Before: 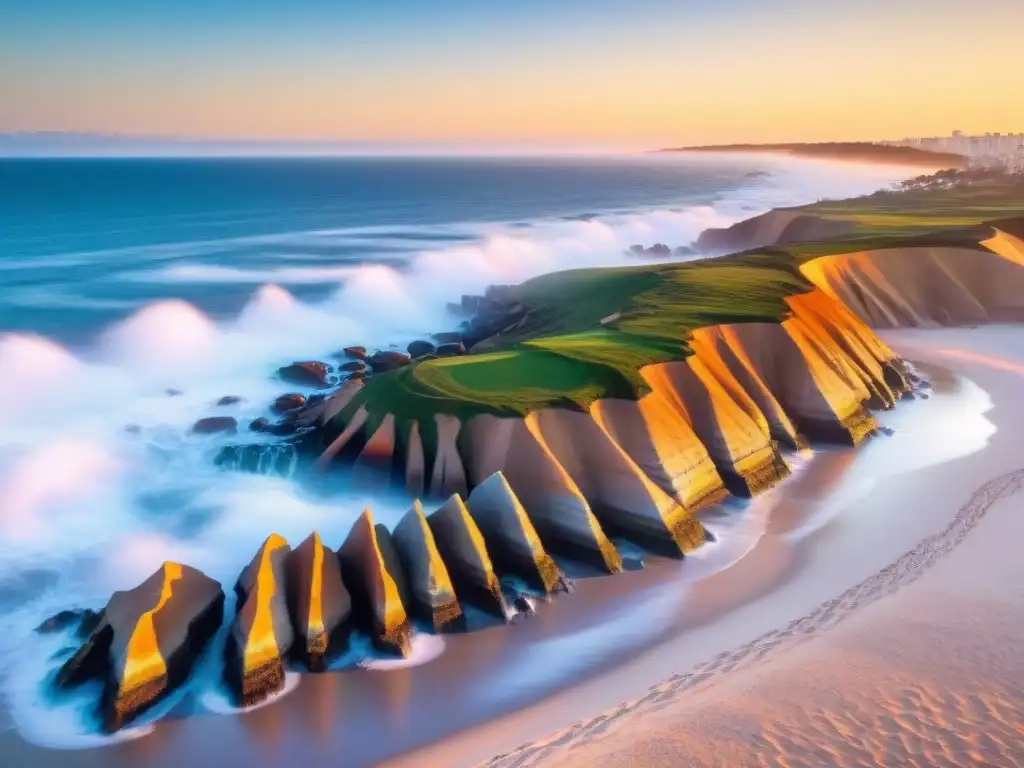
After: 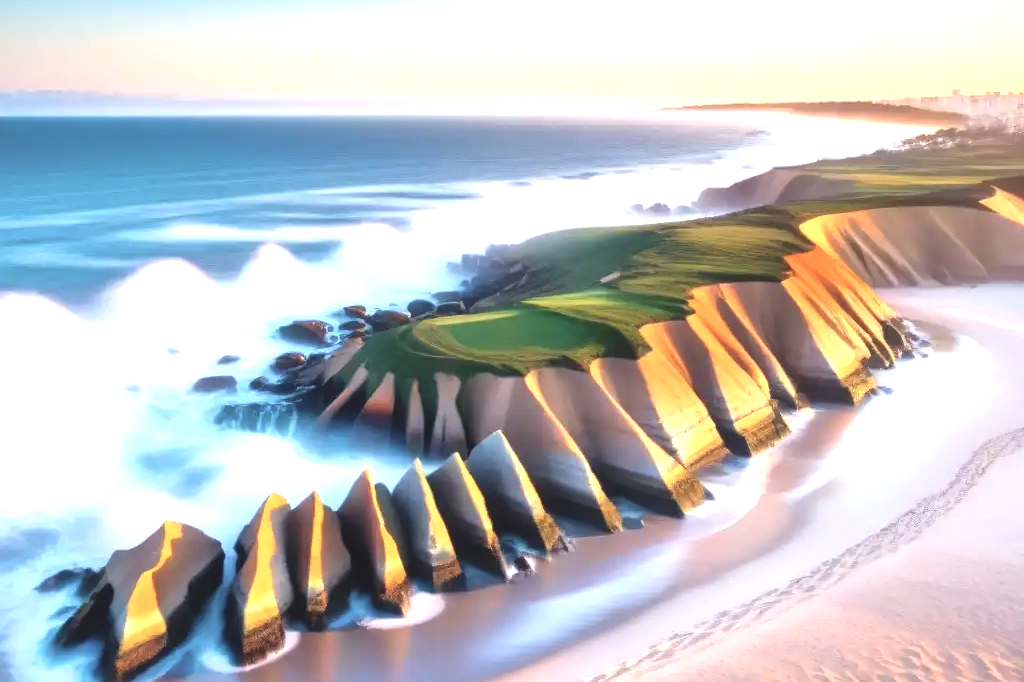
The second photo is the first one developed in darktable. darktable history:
crop and rotate: top 5.454%, bottom 5.658%
contrast brightness saturation: contrast 0.062, brightness -0.011, saturation -0.236
exposure: black level correction -0.006, exposure 1 EV, compensate highlight preservation false
